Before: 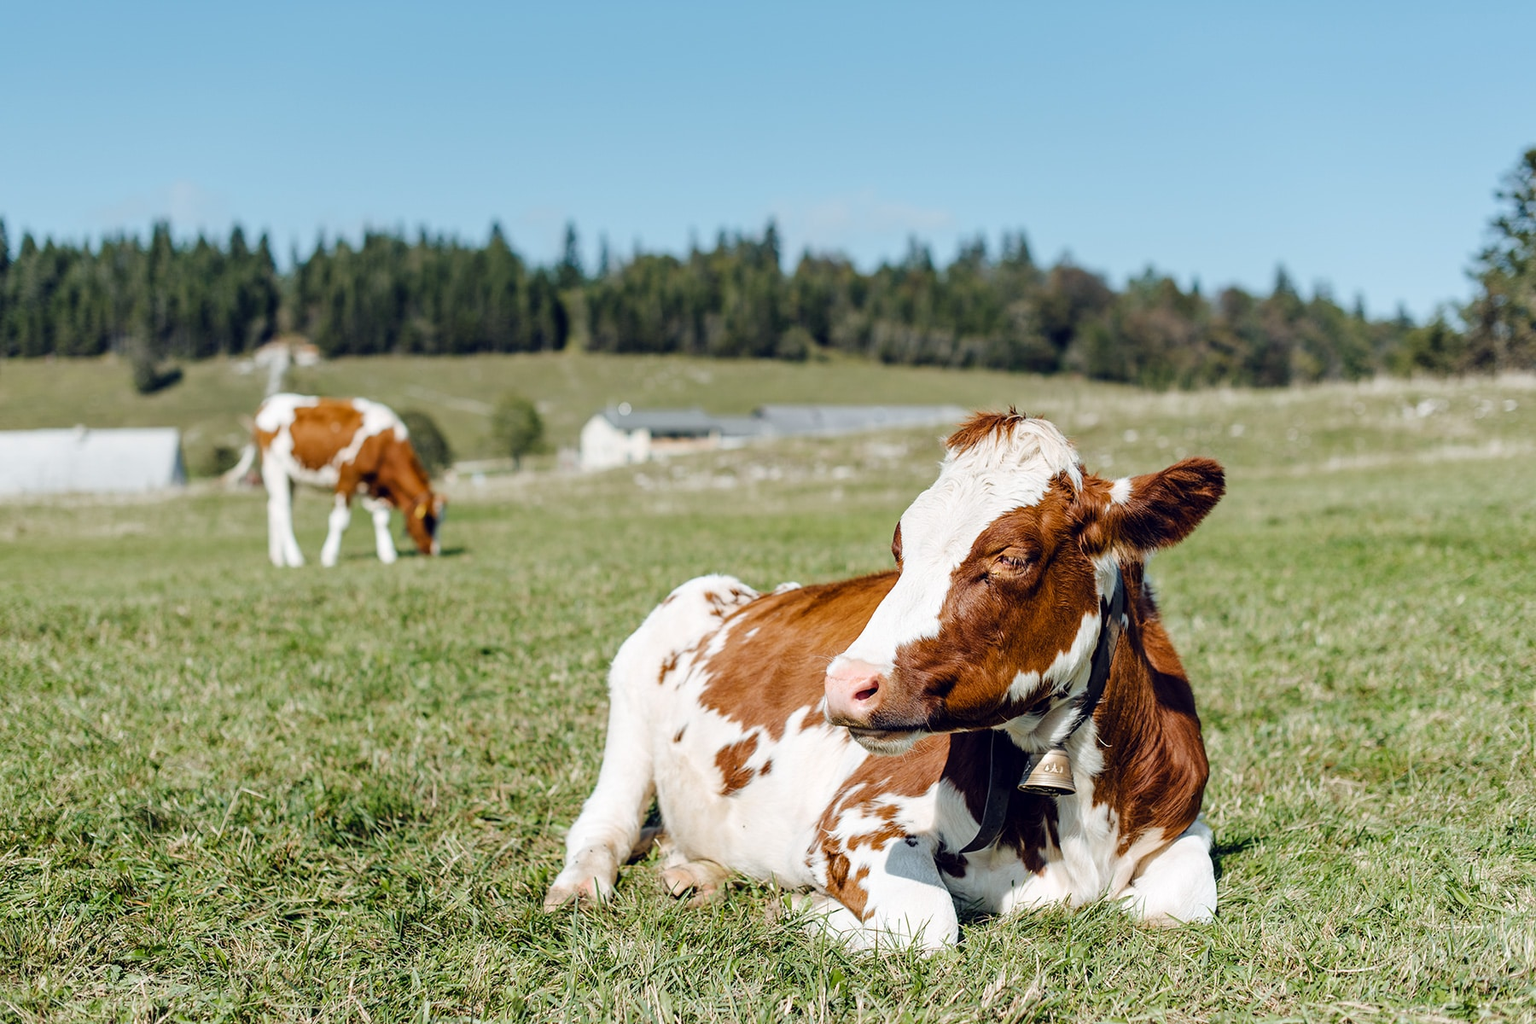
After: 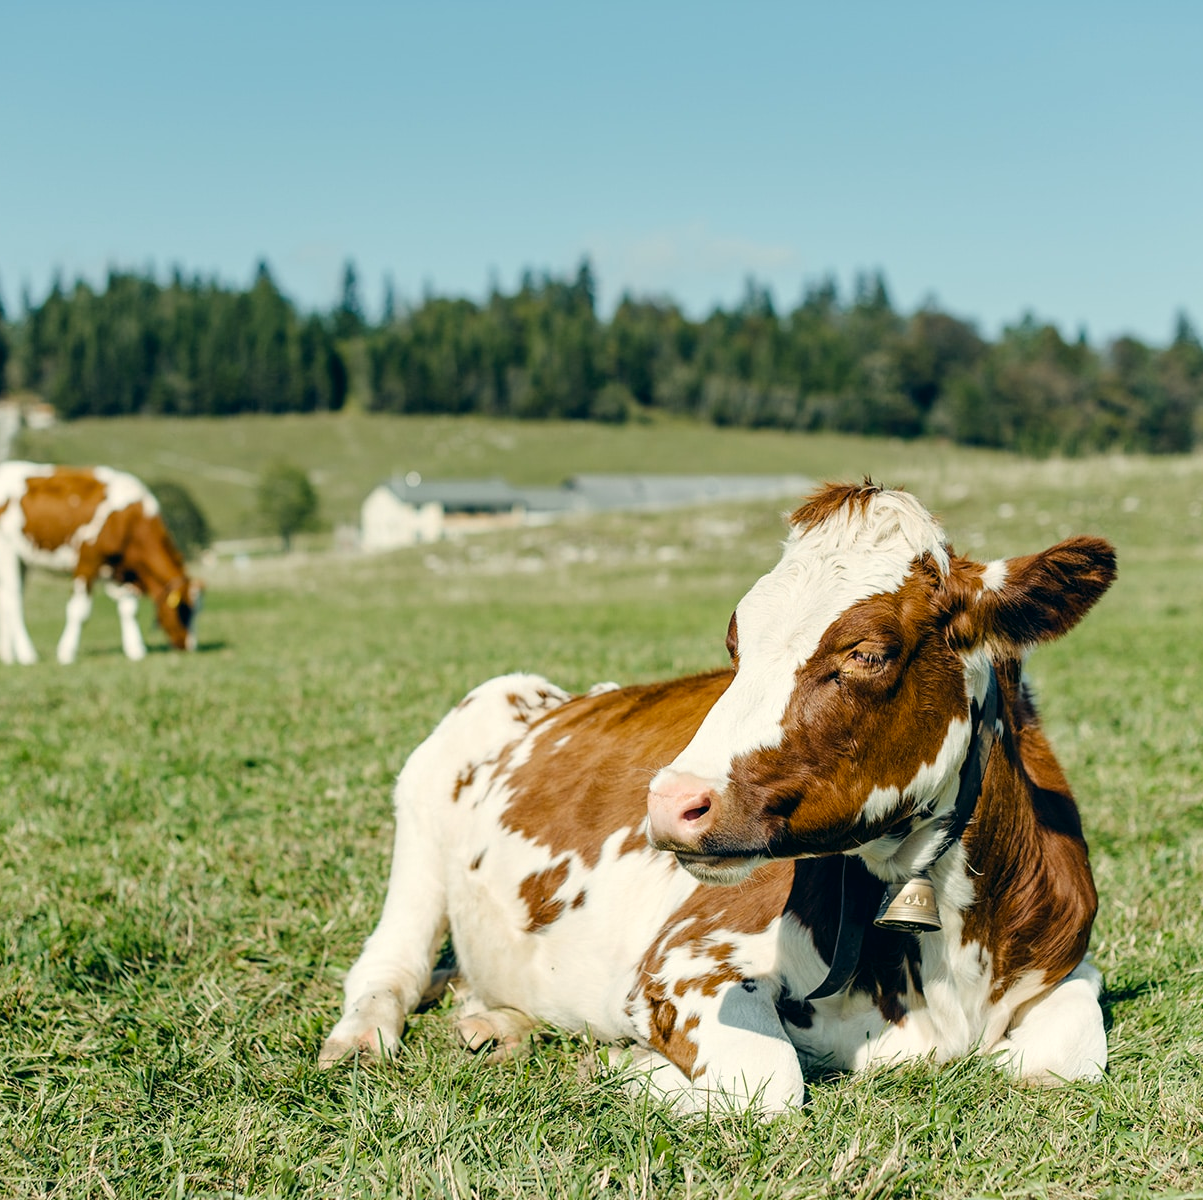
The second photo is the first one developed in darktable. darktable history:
crop and rotate: left 17.732%, right 15.423%
color correction: highlights a* -0.482, highlights b* 9.48, shadows a* -9.48, shadows b* 0.803
